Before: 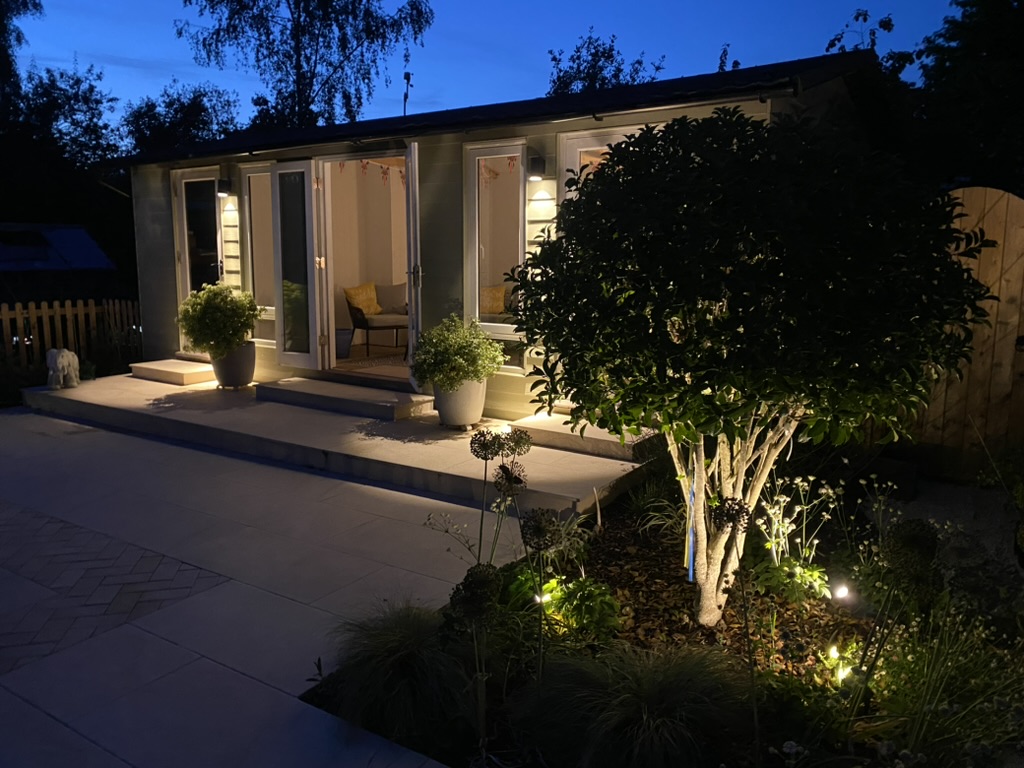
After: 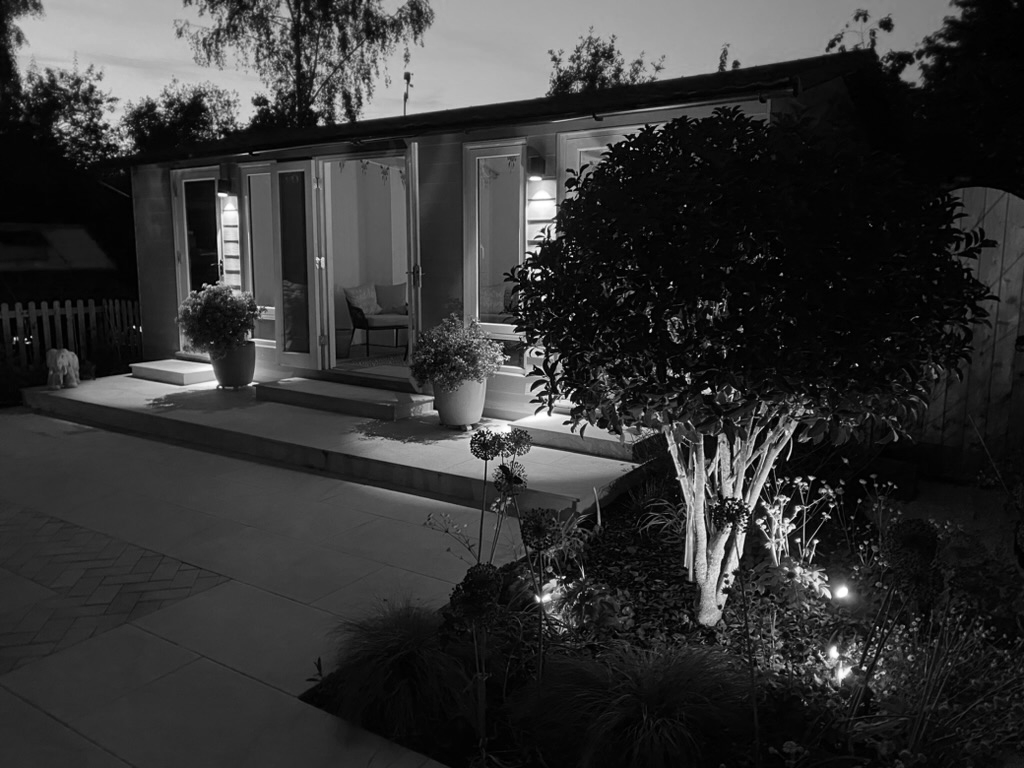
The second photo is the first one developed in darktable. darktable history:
color calibration: output gray [0.25, 0.35, 0.4, 0], x 0.383, y 0.372, temperature 3905.17 K
color zones: curves: ch1 [(0, 0.006) (0.094, 0.285) (0.171, 0.001) (0.429, 0.001) (0.571, 0.003) (0.714, 0.004) (0.857, 0.004) (1, 0.006)]
